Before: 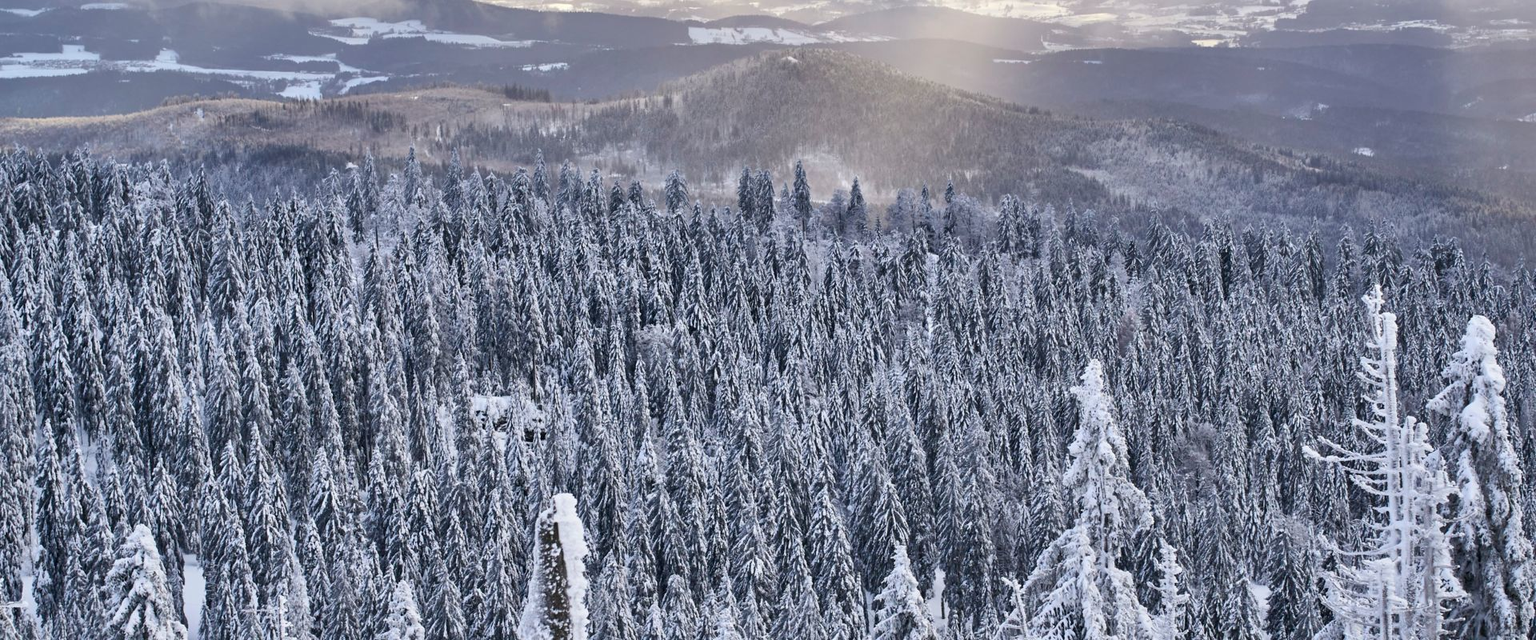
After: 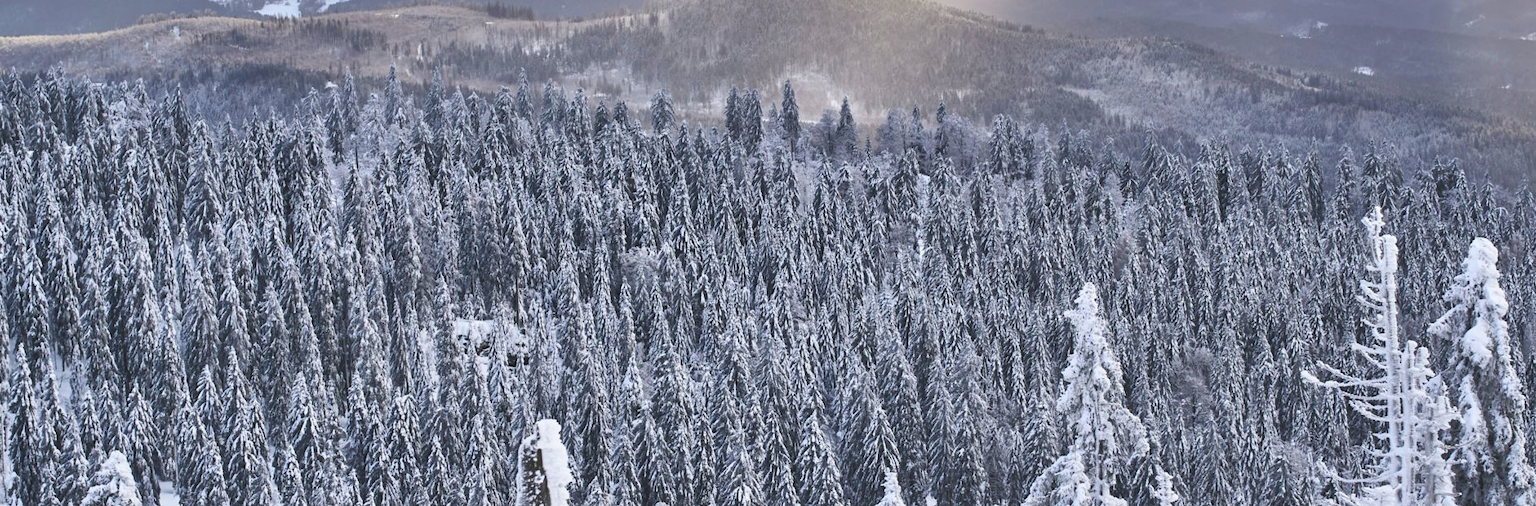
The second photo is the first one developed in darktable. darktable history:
shadows and highlights: shadows -0.469, highlights 38.77
exposure: black level correction -0.016, compensate highlight preservation false
crop and rotate: left 1.81%, top 12.913%, right 0.132%, bottom 9.583%
